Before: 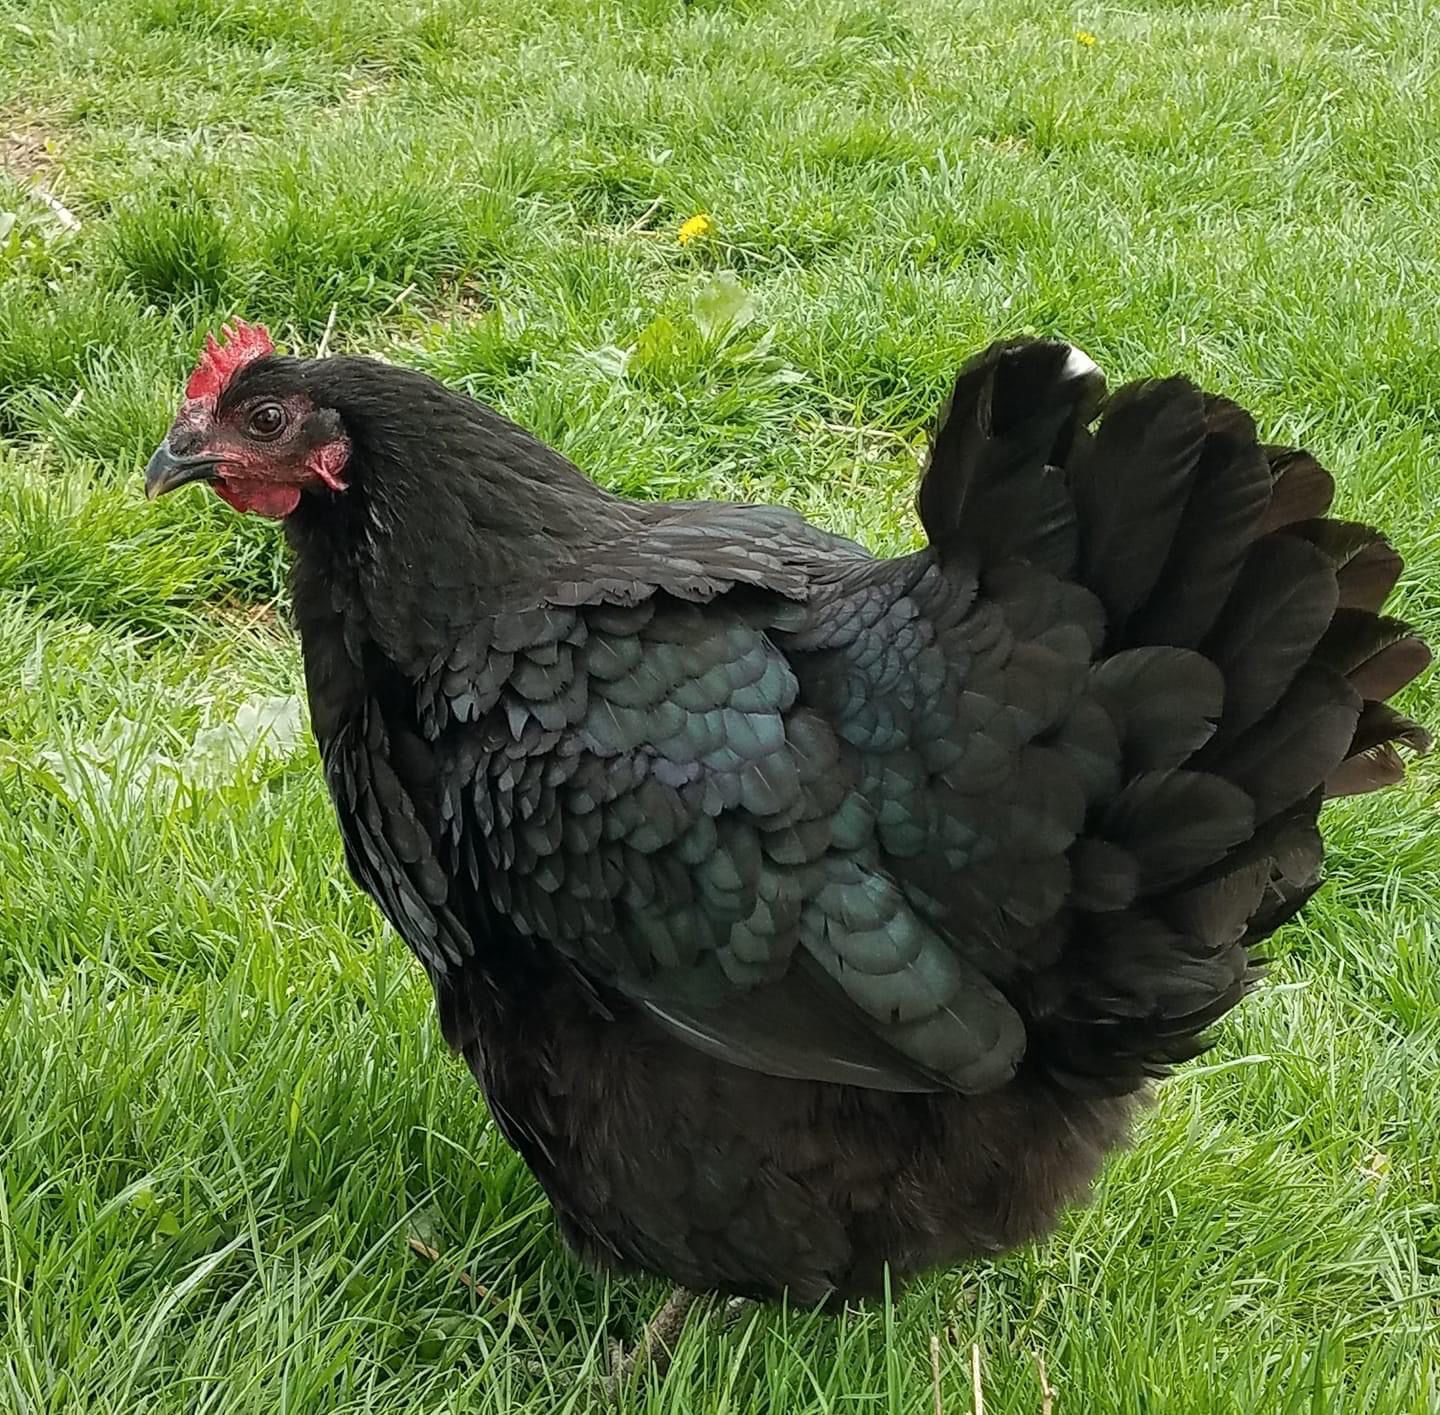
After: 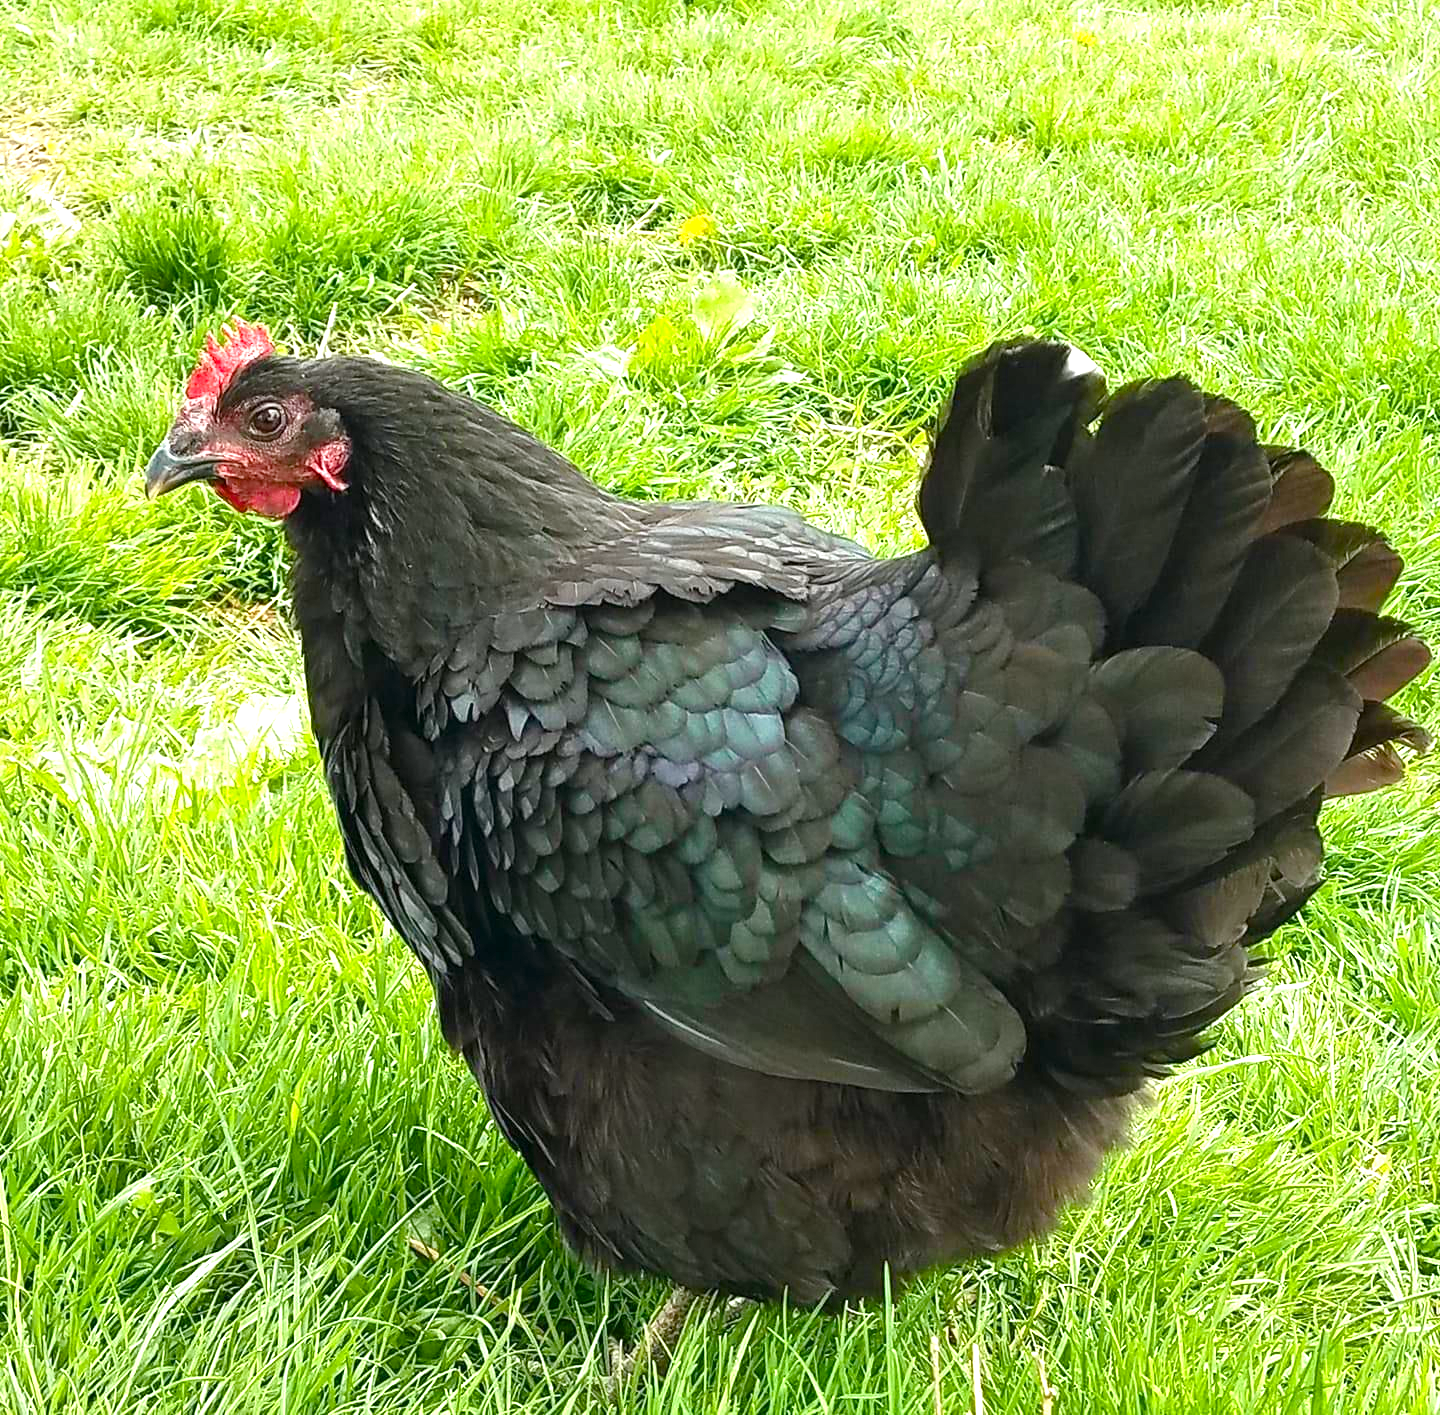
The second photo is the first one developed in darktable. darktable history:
exposure: black level correction 0, exposure 1.2 EV, compensate exposure bias true, compensate highlight preservation false
color balance rgb: linear chroma grading › global chroma 14.971%, perceptual saturation grading › global saturation 20%, perceptual saturation grading › highlights -25.456%, perceptual saturation grading › shadows 25.573%
